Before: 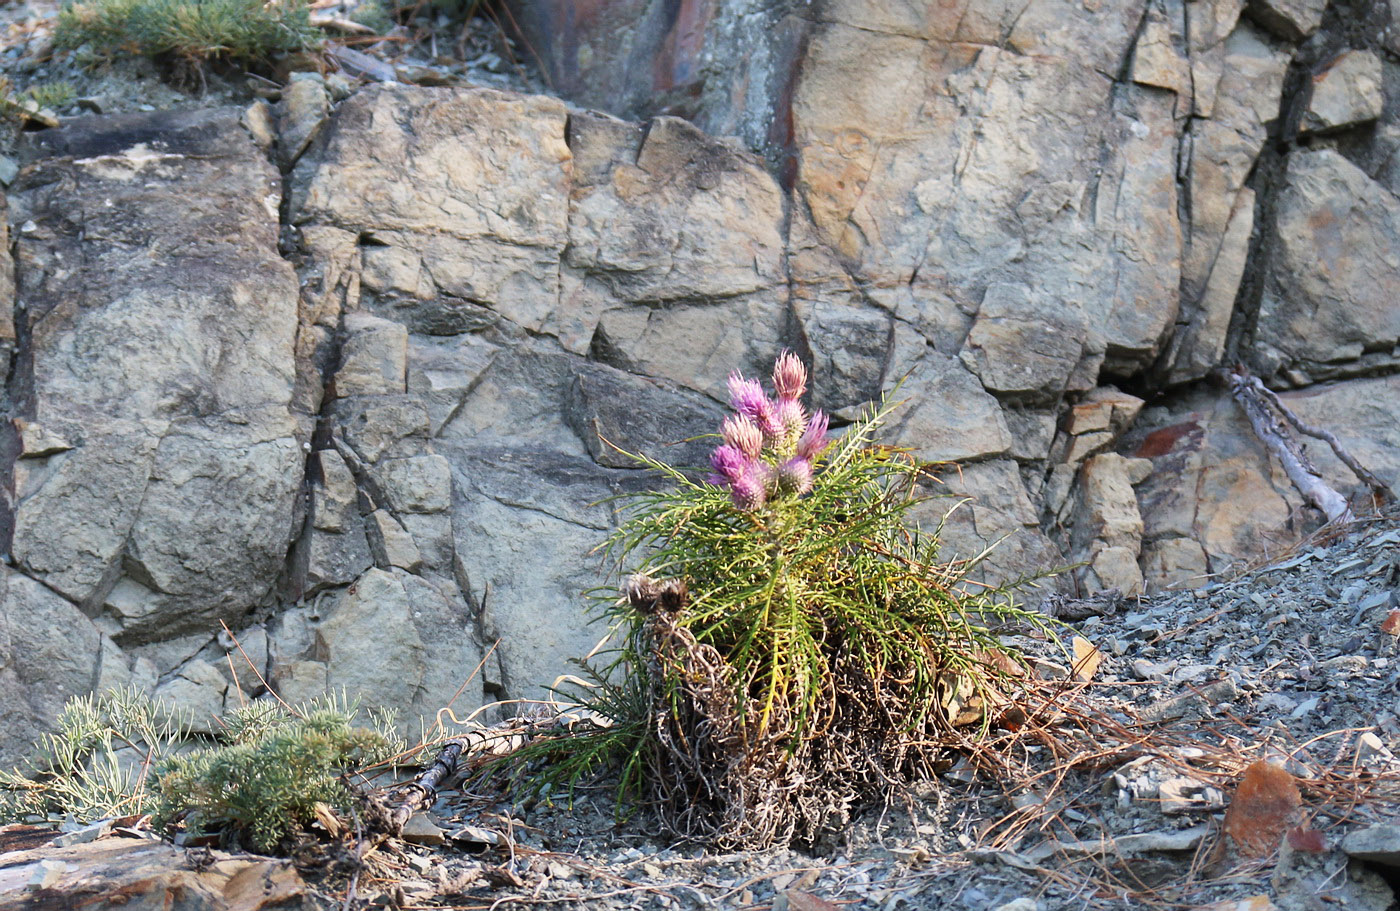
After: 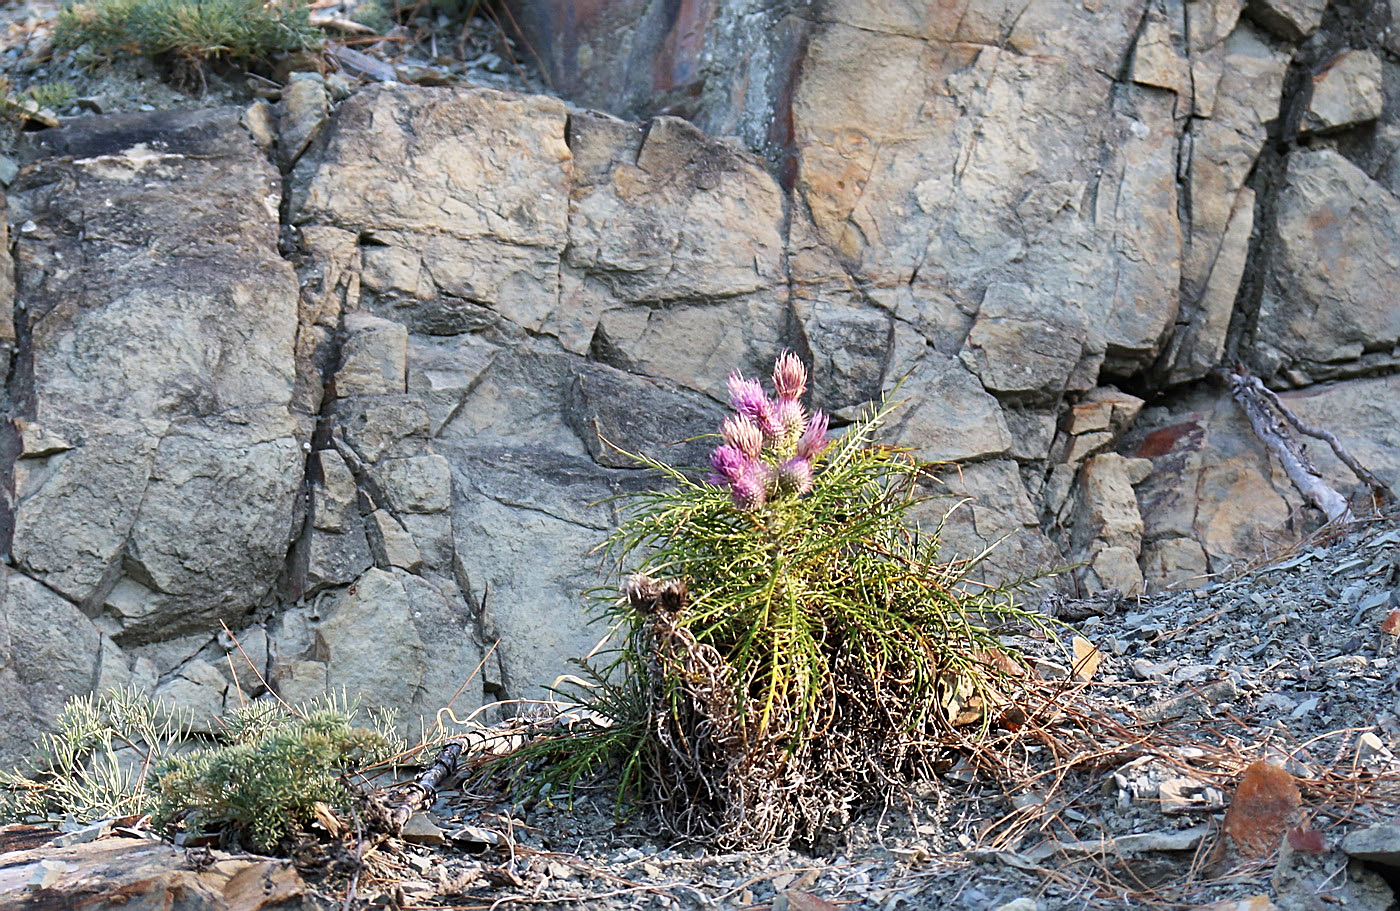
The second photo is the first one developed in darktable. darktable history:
sharpen: on, module defaults
exposure: black level correction 0.001, compensate highlight preservation false
white balance: red 1, blue 1
